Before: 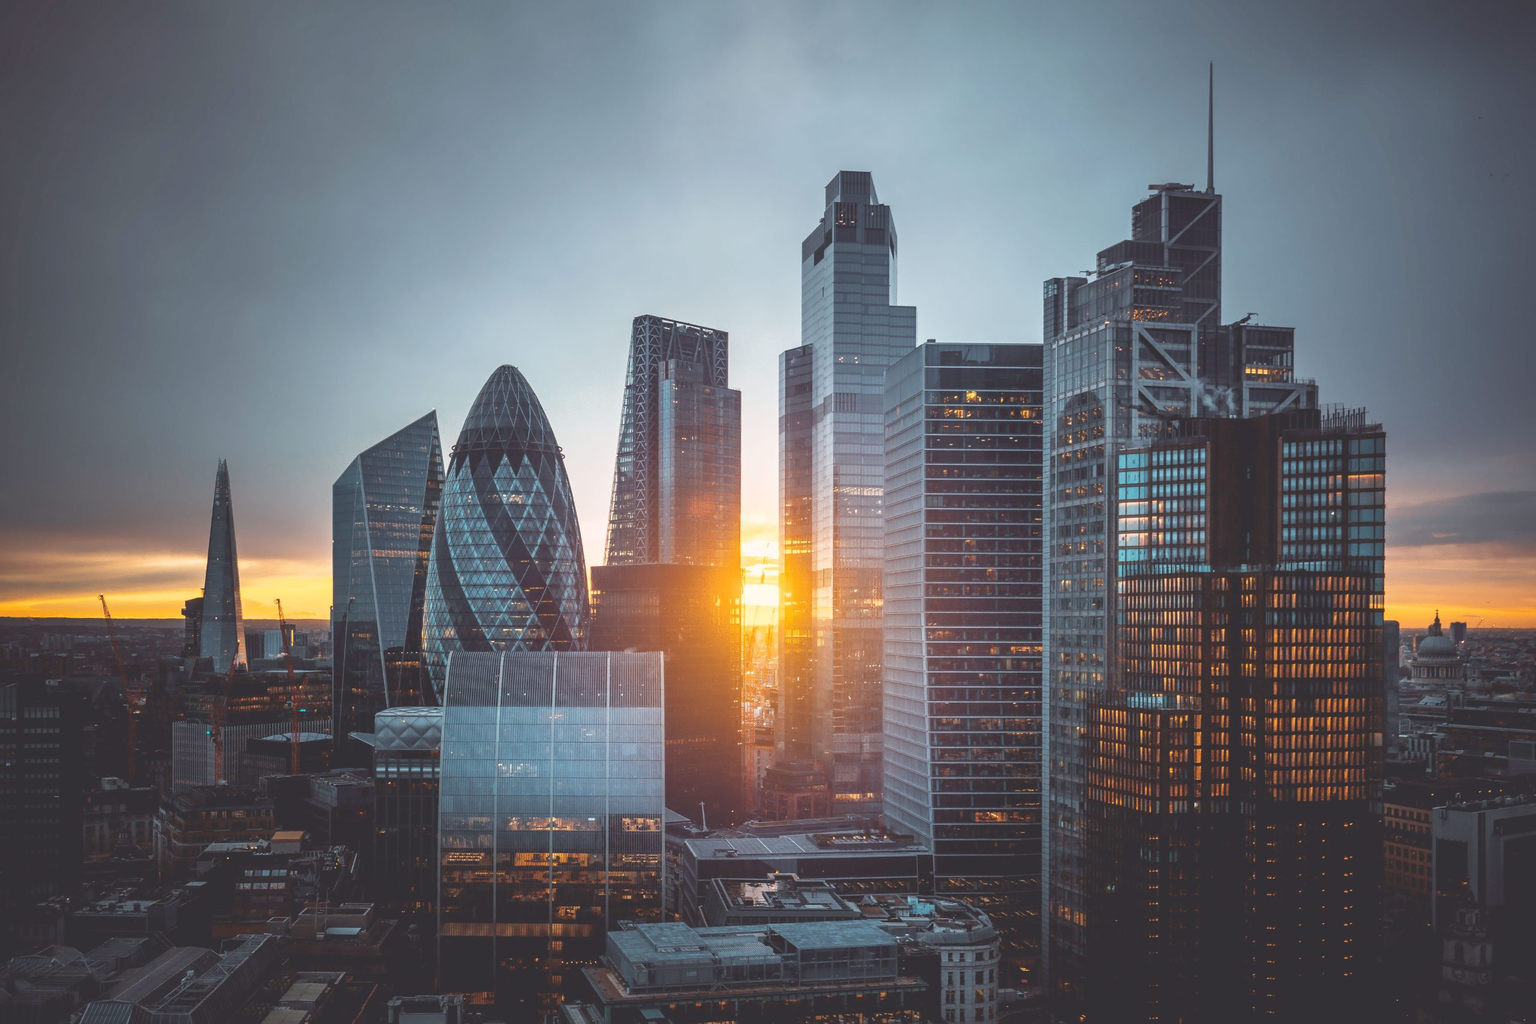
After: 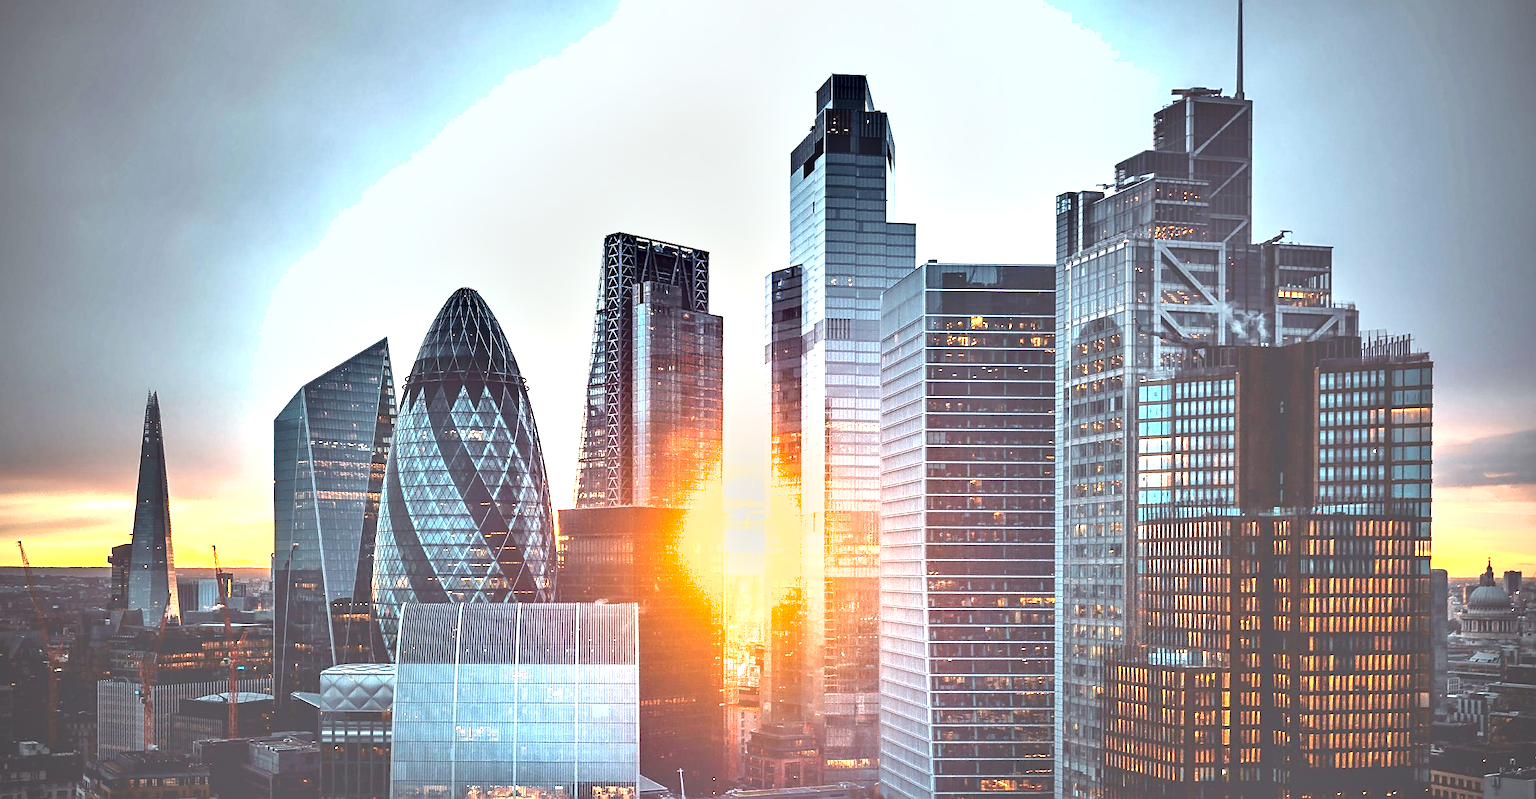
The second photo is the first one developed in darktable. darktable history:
vignetting: dithering 8-bit output
crop: left 5.476%, top 10.167%, right 3.652%, bottom 18.906%
levels: levels [0, 0.498, 1]
exposure: black level correction 0, exposure 1.519 EV, compensate highlight preservation false
color correction: highlights b* 3.01
sharpen: on, module defaults
shadows and highlights: soften with gaussian
